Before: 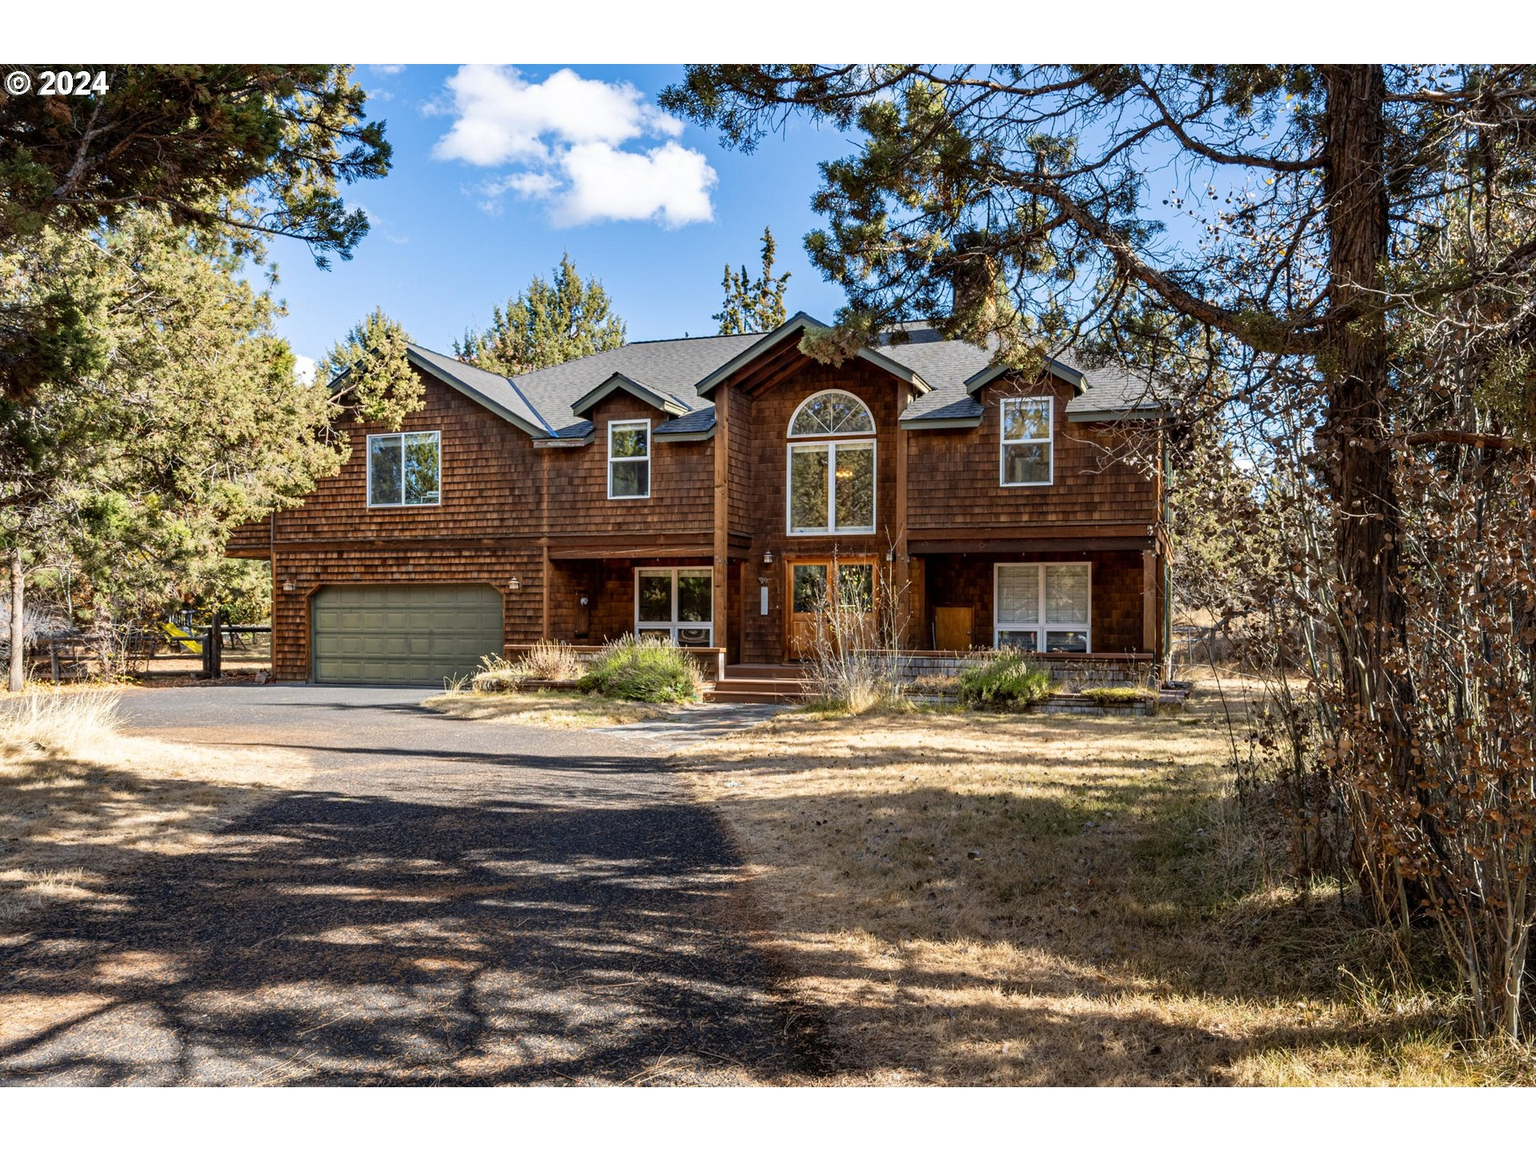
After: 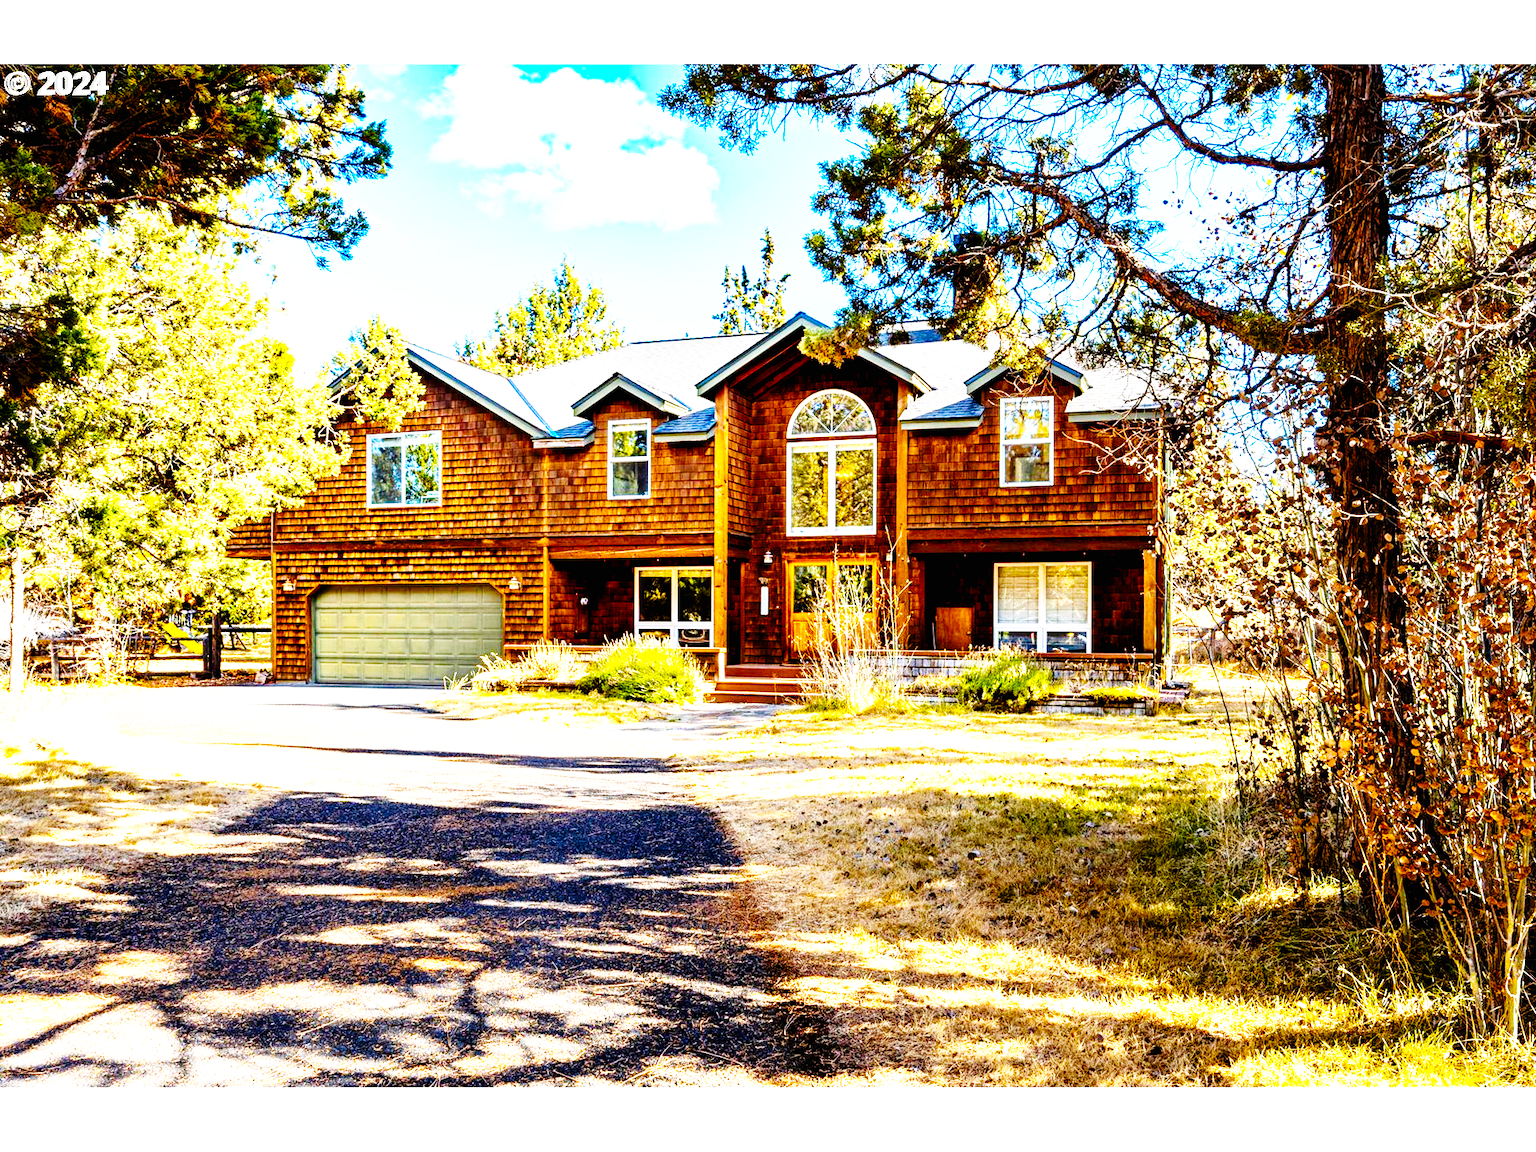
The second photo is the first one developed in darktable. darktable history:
base curve: curves: ch0 [(0, 0) (0, 0) (0.002, 0.001) (0.008, 0.003) (0.019, 0.011) (0.037, 0.037) (0.064, 0.11) (0.102, 0.232) (0.152, 0.379) (0.216, 0.524) (0.296, 0.665) (0.394, 0.789) (0.512, 0.881) (0.651, 0.945) (0.813, 0.986) (1, 1)], preserve colors none
color balance rgb: global offset › luminance -0.483%, perceptual saturation grading › global saturation 37.167%, perceptual brilliance grading › global brilliance 29.998%, perceptual brilliance grading › highlights 12.434%, perceptual brilliance grading › mid-tones 24.673%, global vibrance 40.331%
